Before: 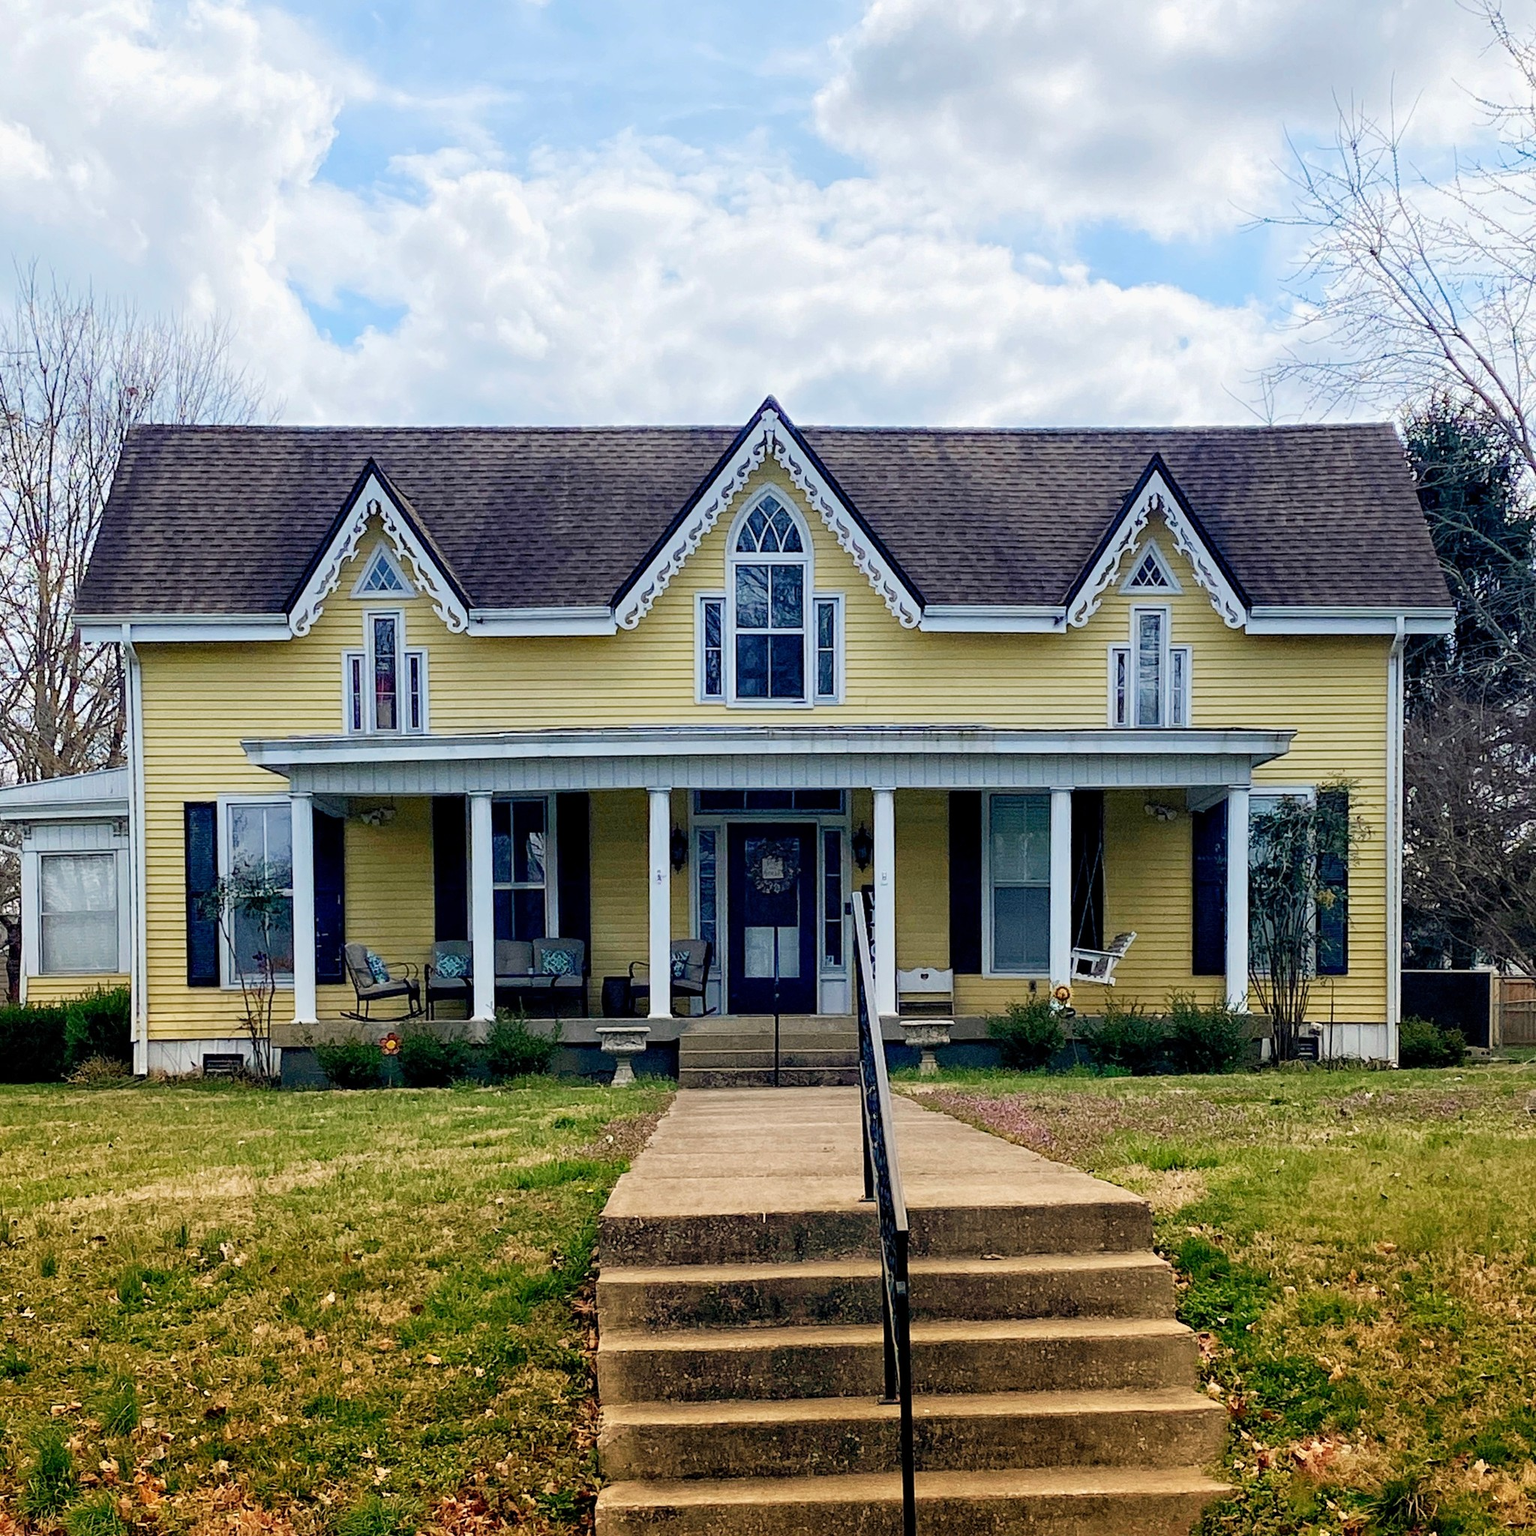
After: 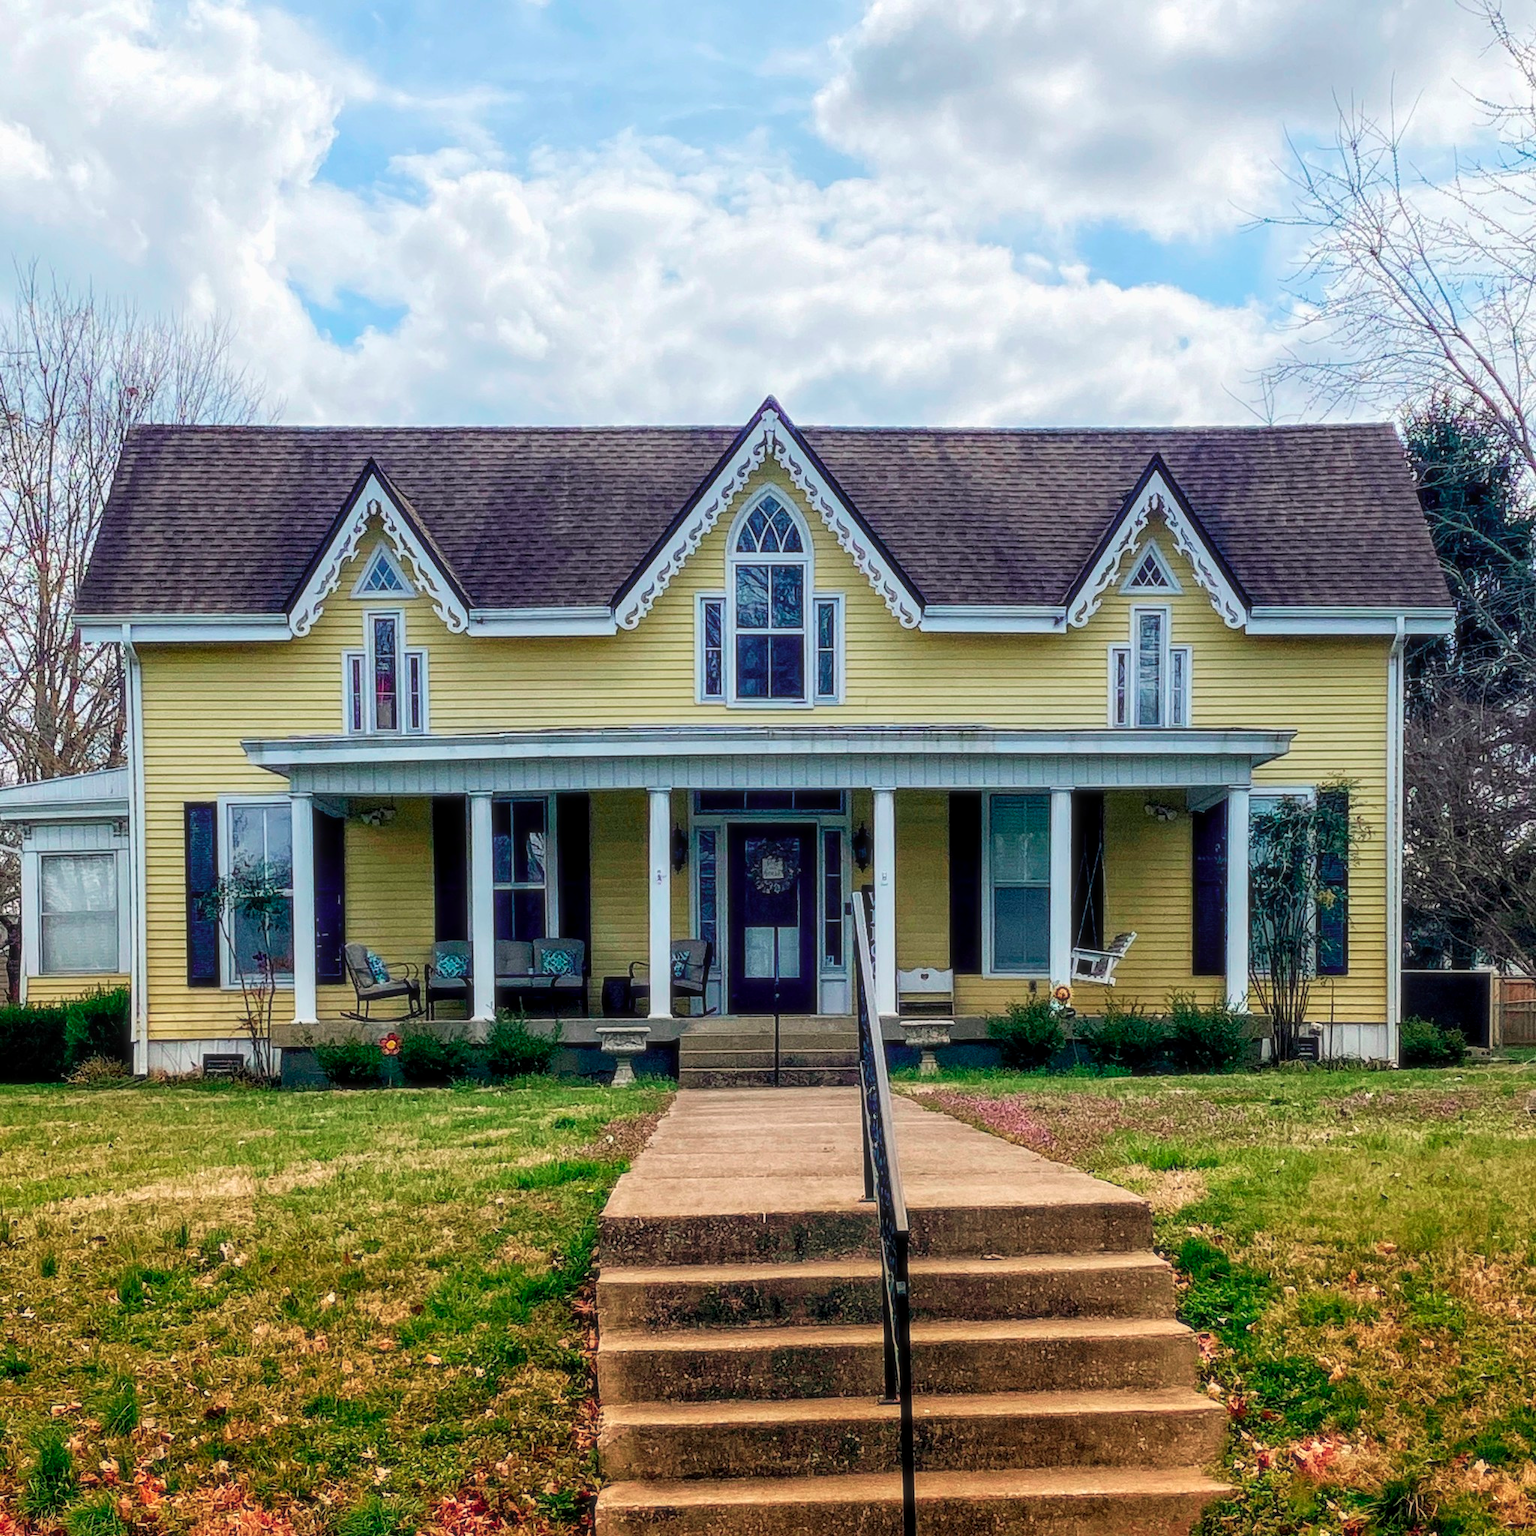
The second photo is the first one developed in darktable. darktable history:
local contrast: on, module defaults
soften: size 10%, saturation 50%, brightness 0.2 EV, mix 10%
color contrast: green-magenta contrast 1.73, blue-yellow contrast 1.15
